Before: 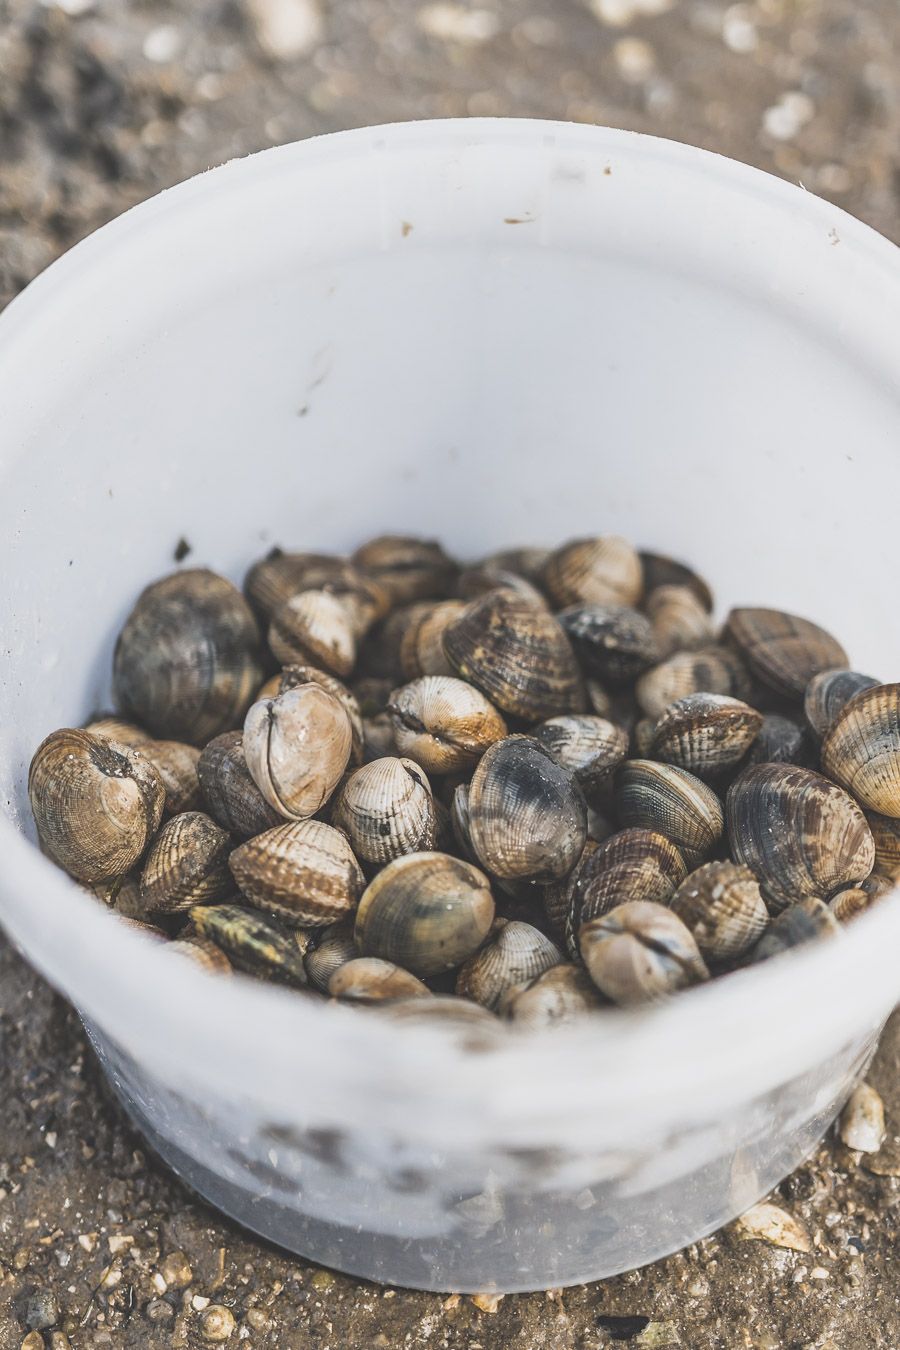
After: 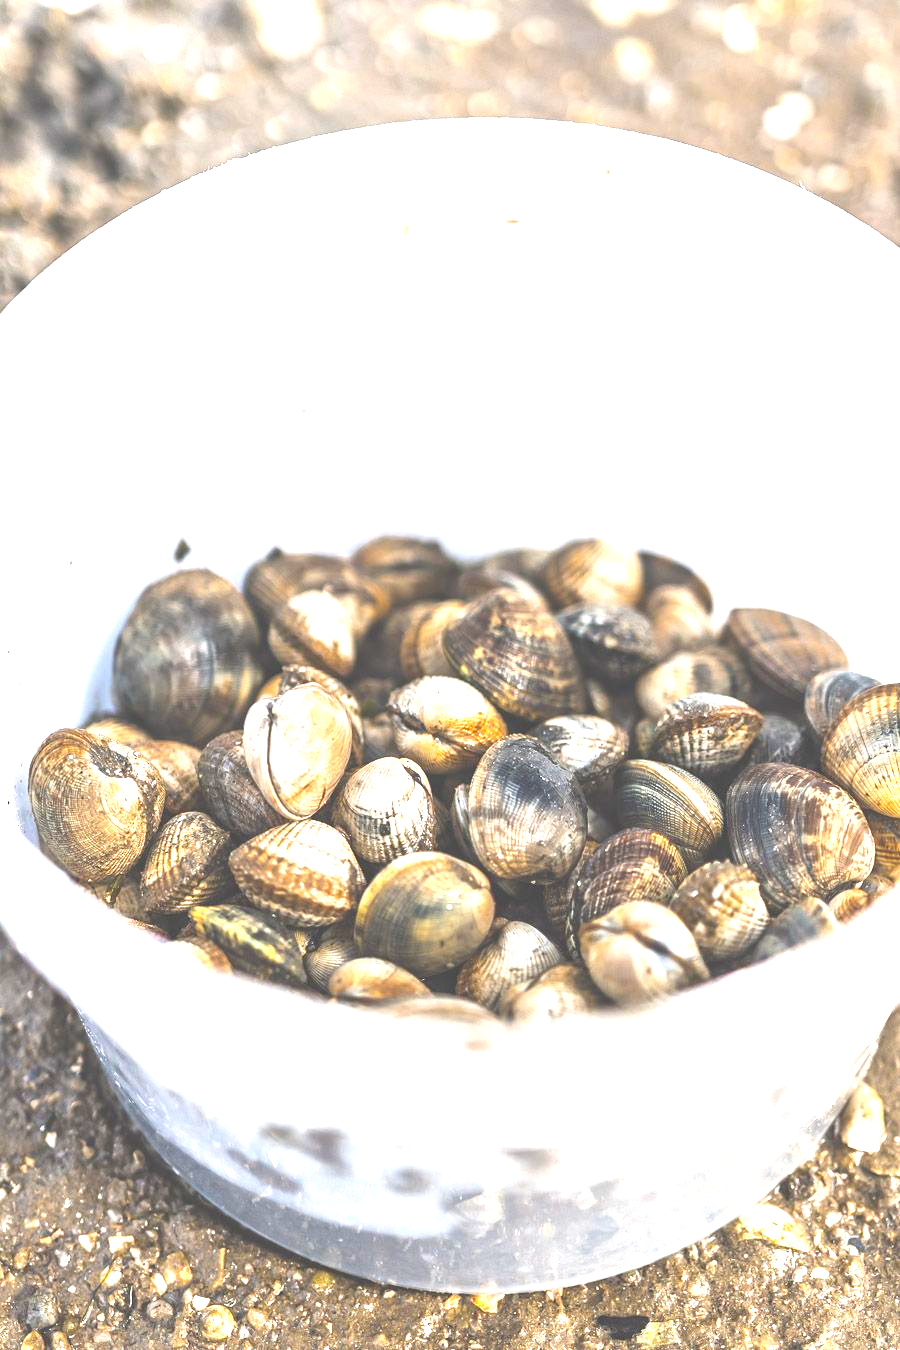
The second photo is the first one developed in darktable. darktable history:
color balance rgb: linear chroma grading › global chroma 0.602%, perceptual saturation grading › global saturation 30.748%
exposure: black level correction 0, exposure 1.407 EV, compensate highlight preservation false
